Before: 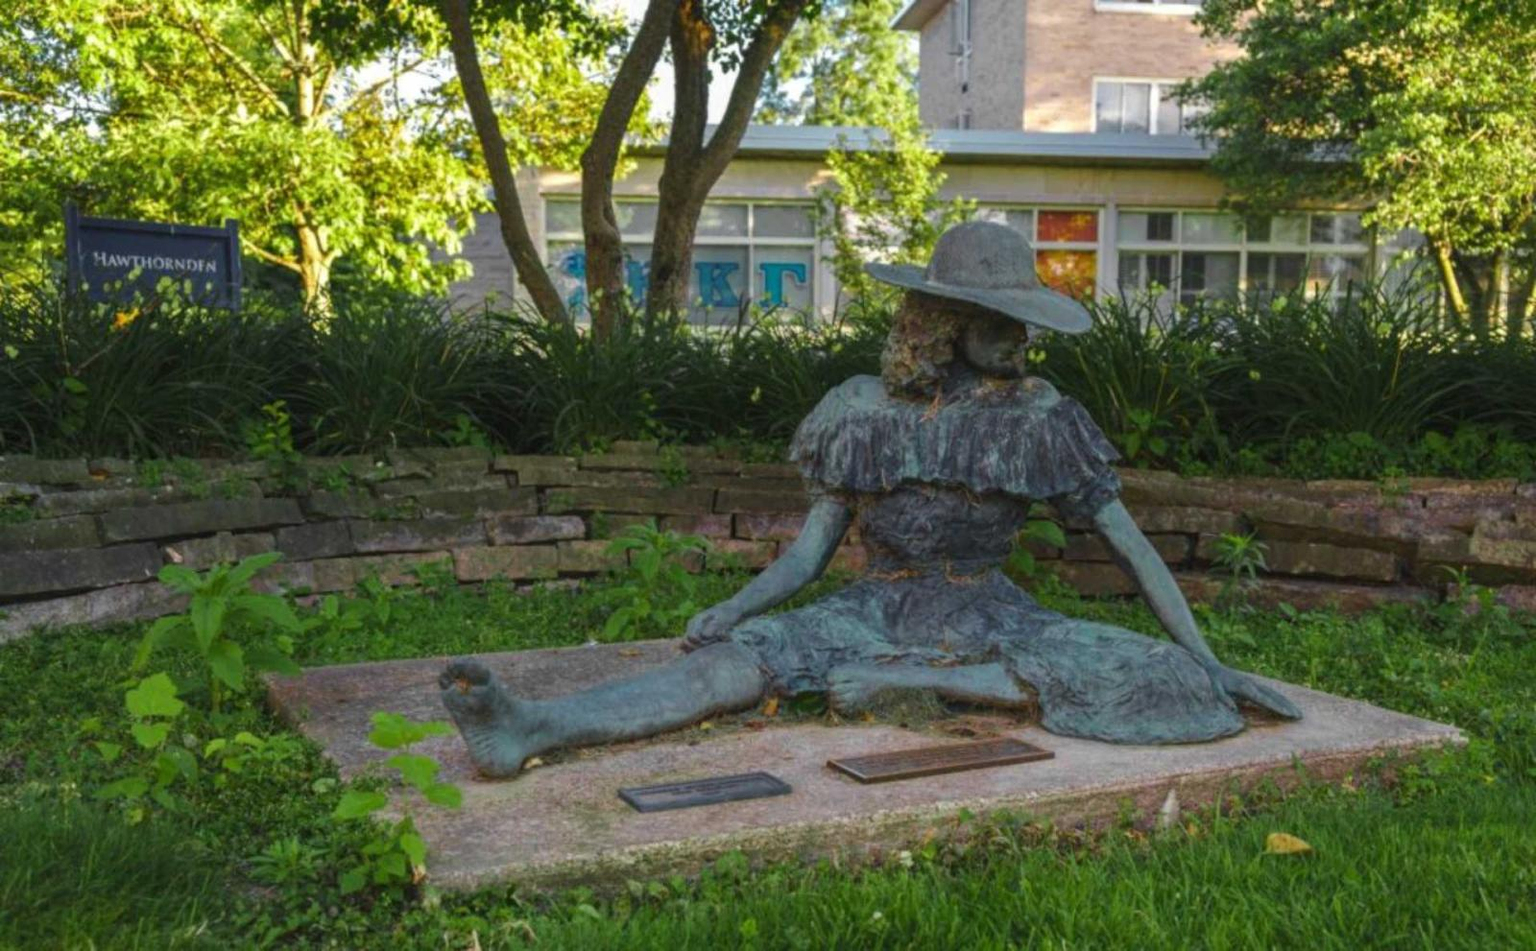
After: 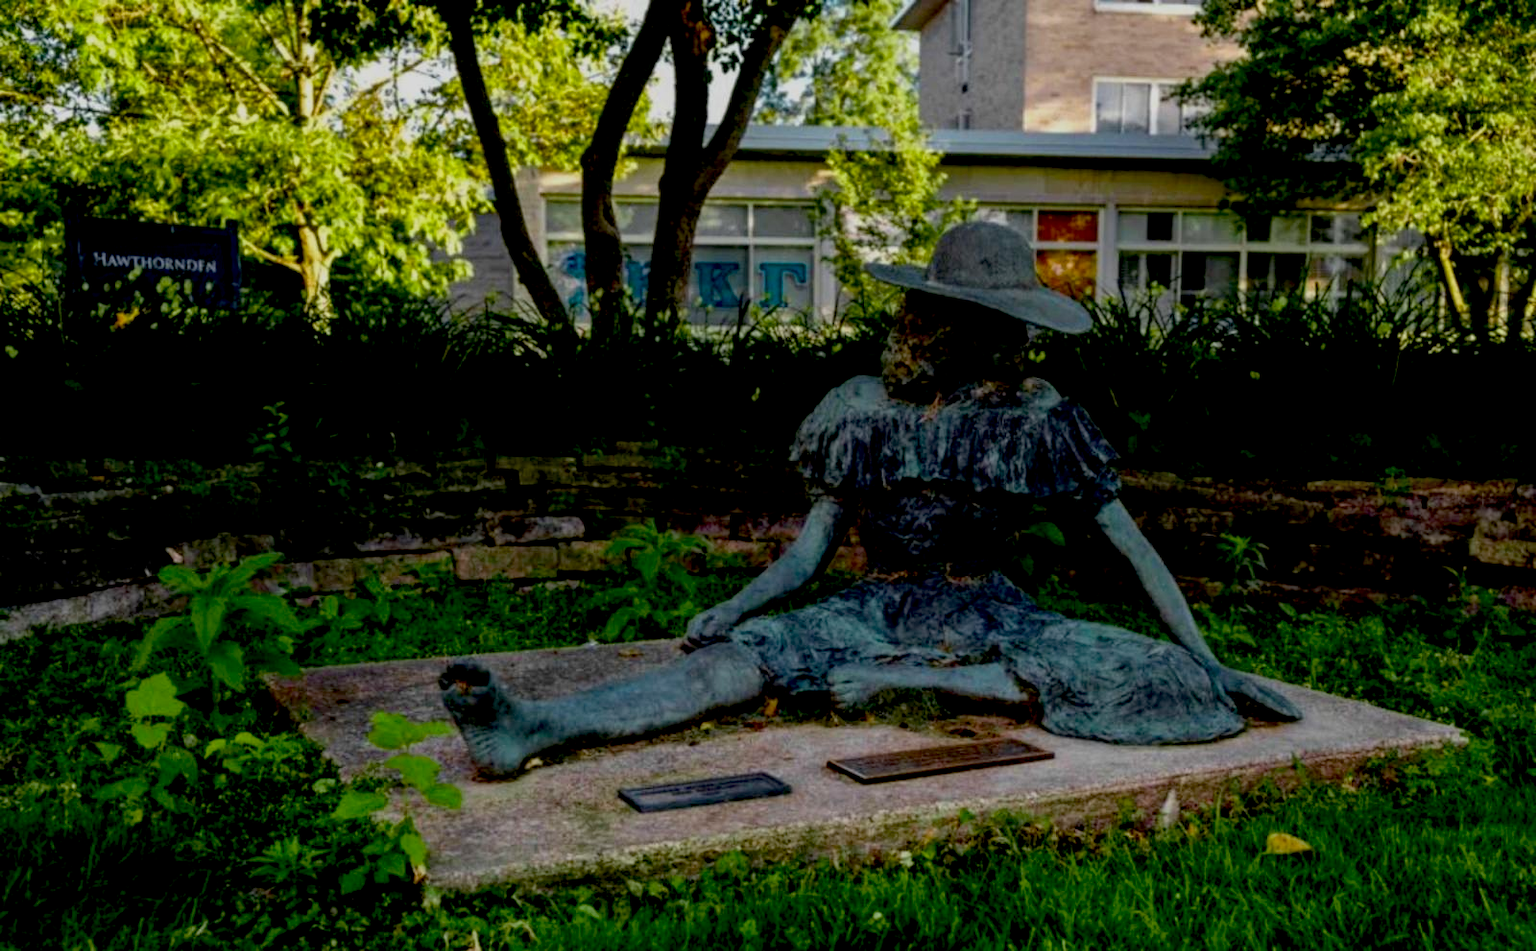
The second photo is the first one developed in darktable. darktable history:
tone curve: curves: ch0 [(0, 0) (0.161, 0.144) (0.501, 0.497) (1, 1)], color space Lab, linked channels, preserve colors none
exposure: black level correction 0.056, compensate highlight preservation false
color balance rgb: global vibrance 10%
local contrast: mode bilateral grid, contrast 20, coarseness 50, detail 120%, midtone range 0.2
graduated density: rotation 5.63°, offset 76.9
